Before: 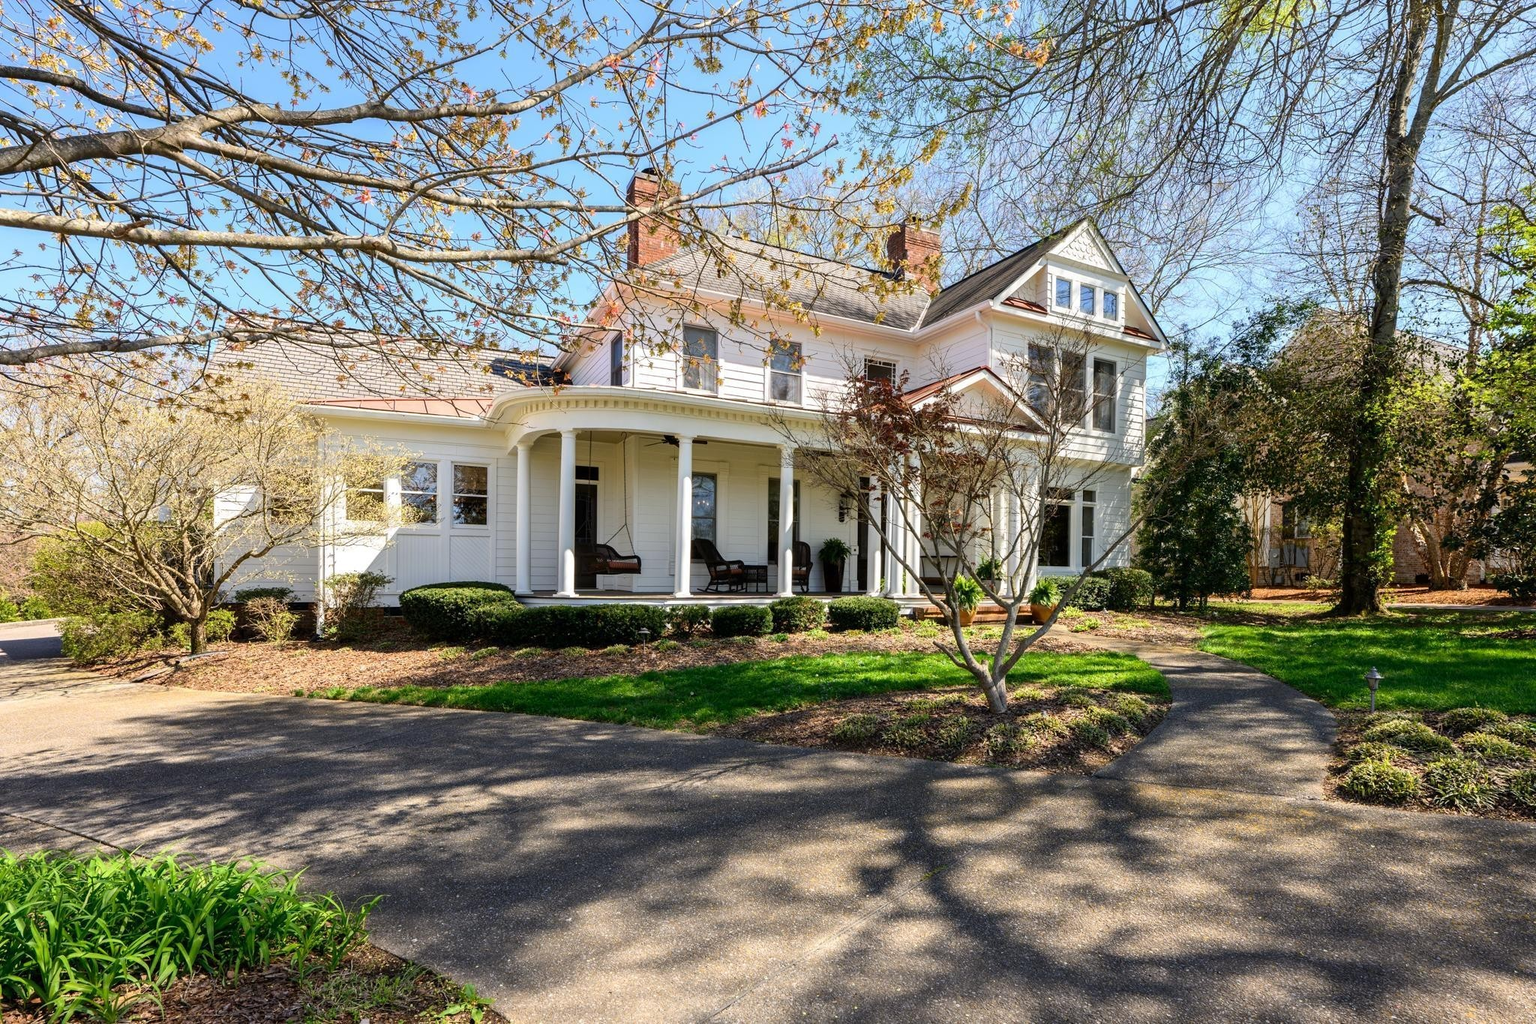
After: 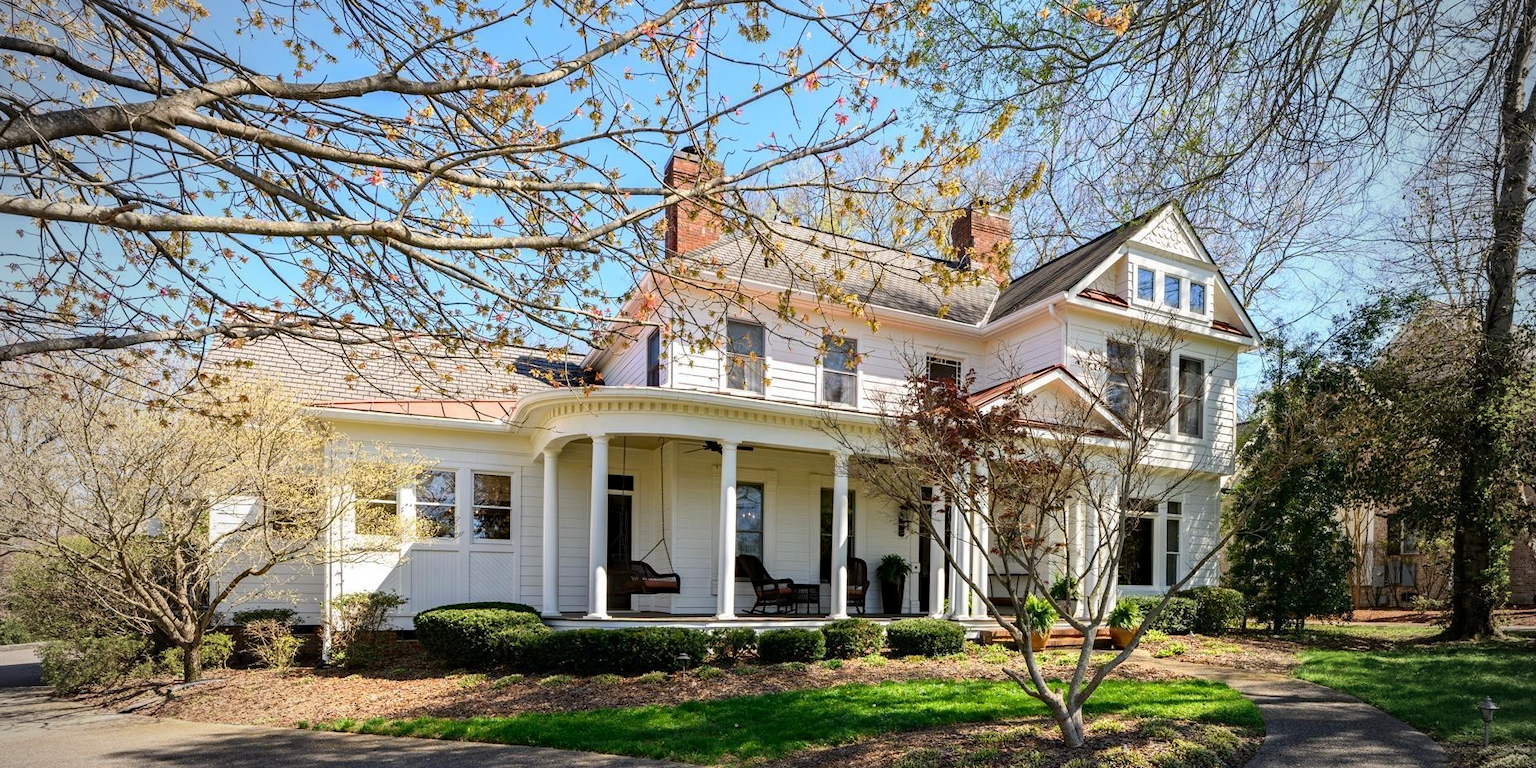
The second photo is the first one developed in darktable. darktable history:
haze removal: adaptive false
crop: left 1.564%, top 3.458%, right 7.679%, bottom 28.436%
vignetting: fall-off start 67.05%, width/height ratio 1.015
